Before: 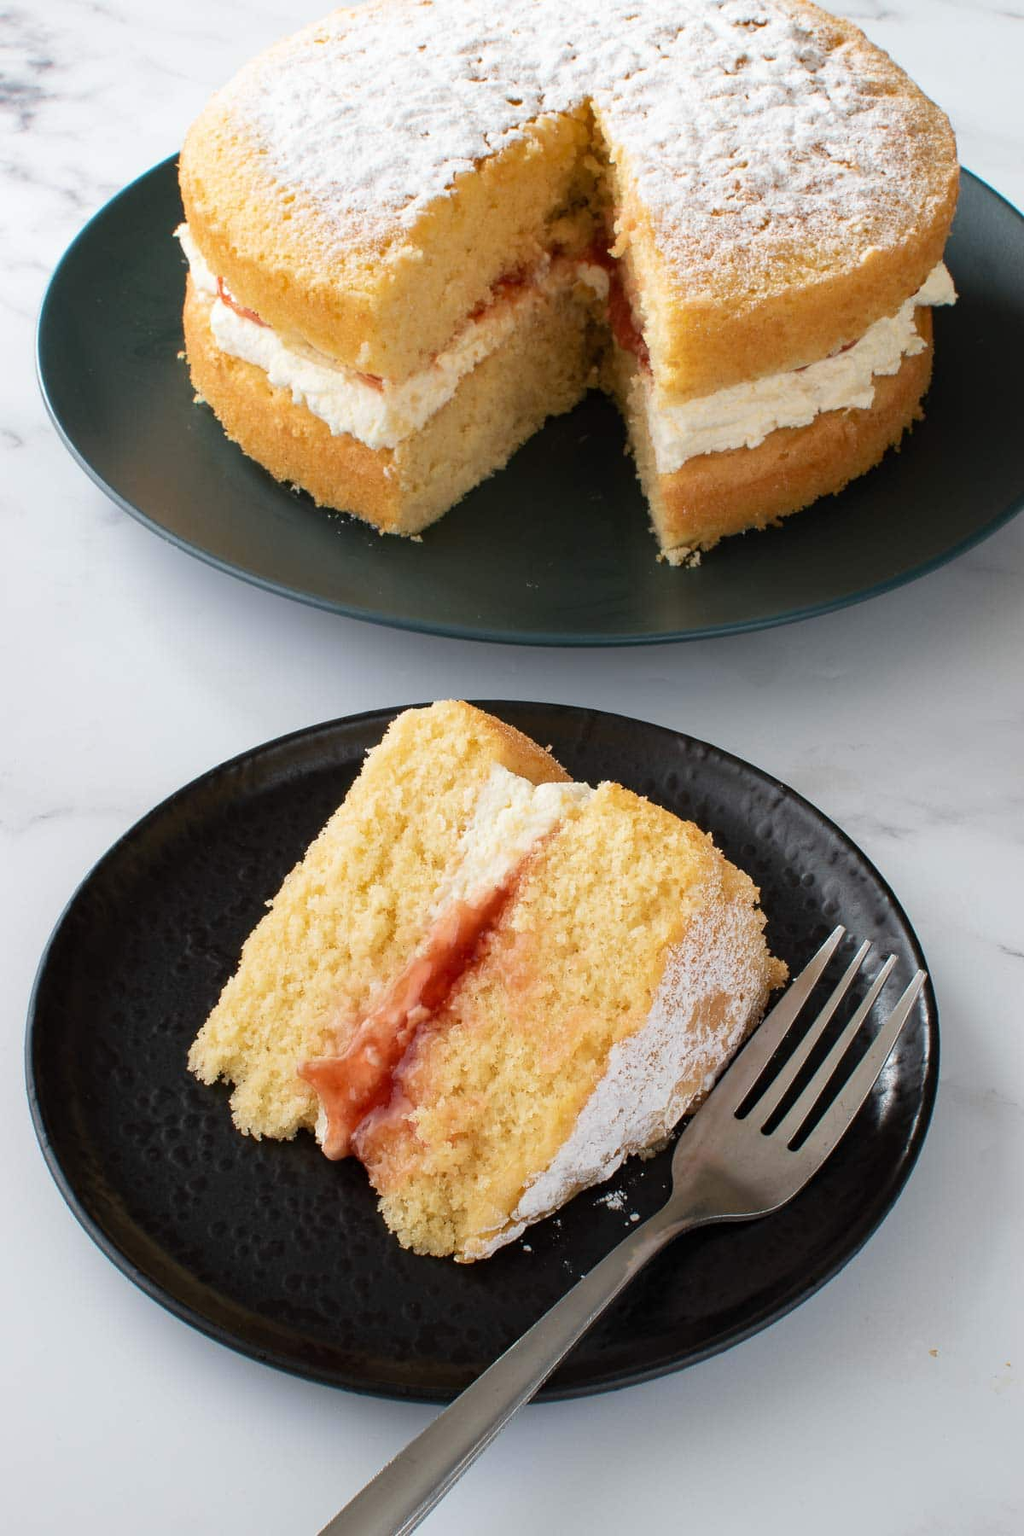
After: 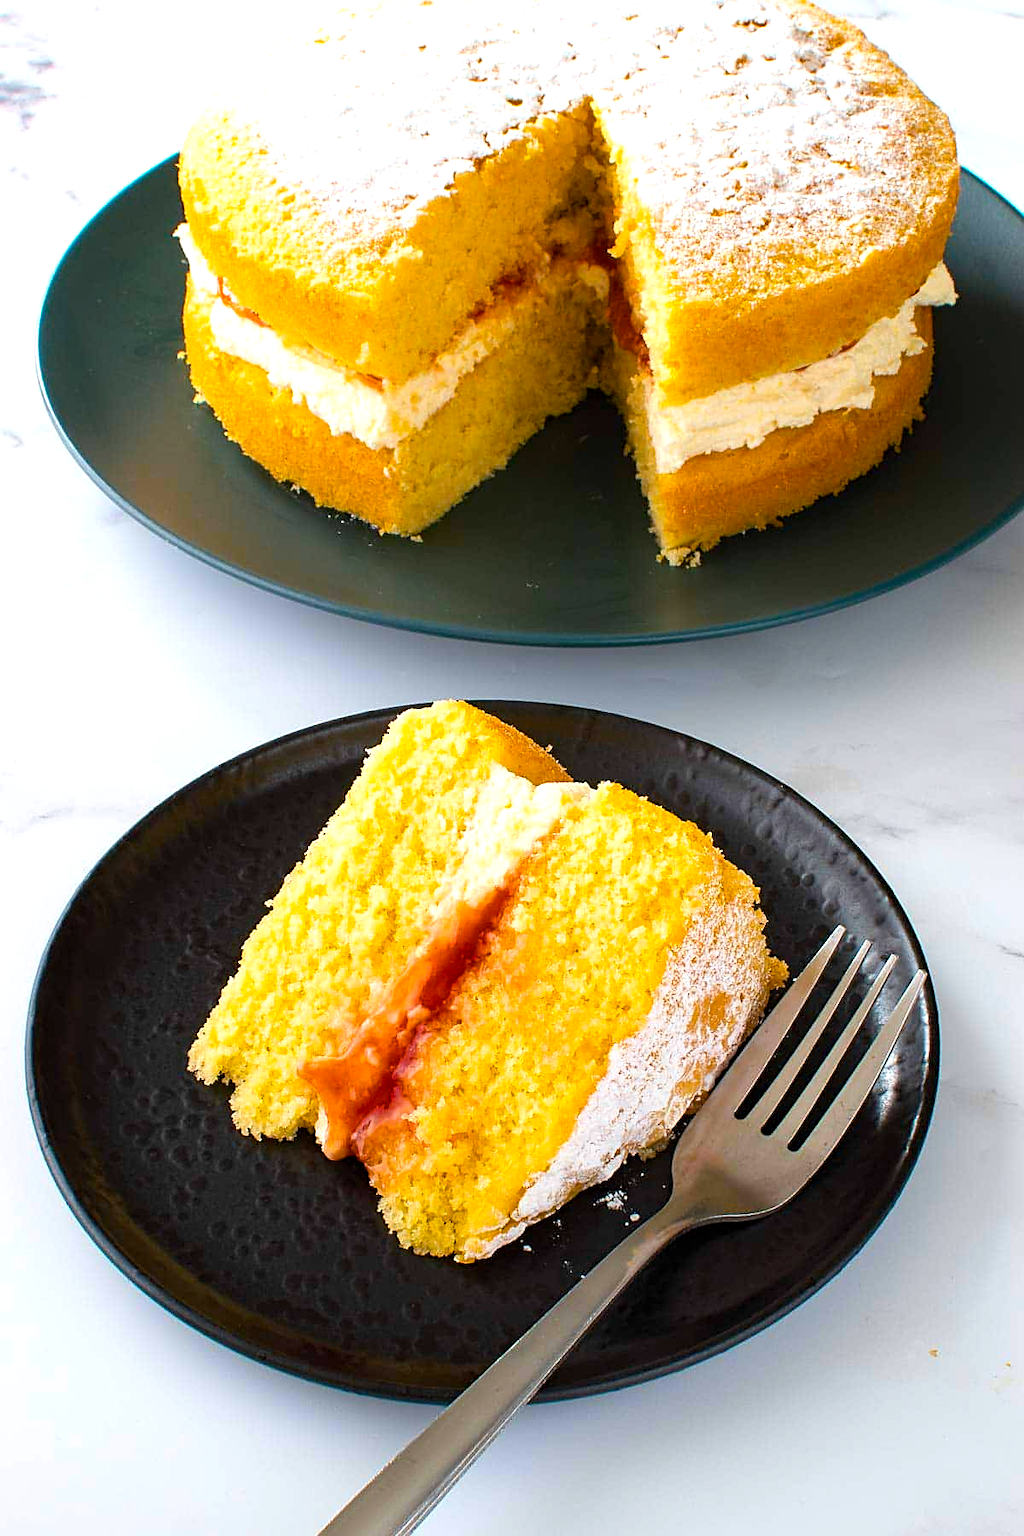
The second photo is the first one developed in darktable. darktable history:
sharpen: on, module defaults
color balance rgb: linear chroma grading › global chroma 15.285%, perceptual saturation grading › global saturation 36.866%, global vibrance 20%
exposure: black level correction 0.001, exposure 0.5 EV, compensate highlight preservation false
tone equalizer: mask exposure compensation -0.488 EV
